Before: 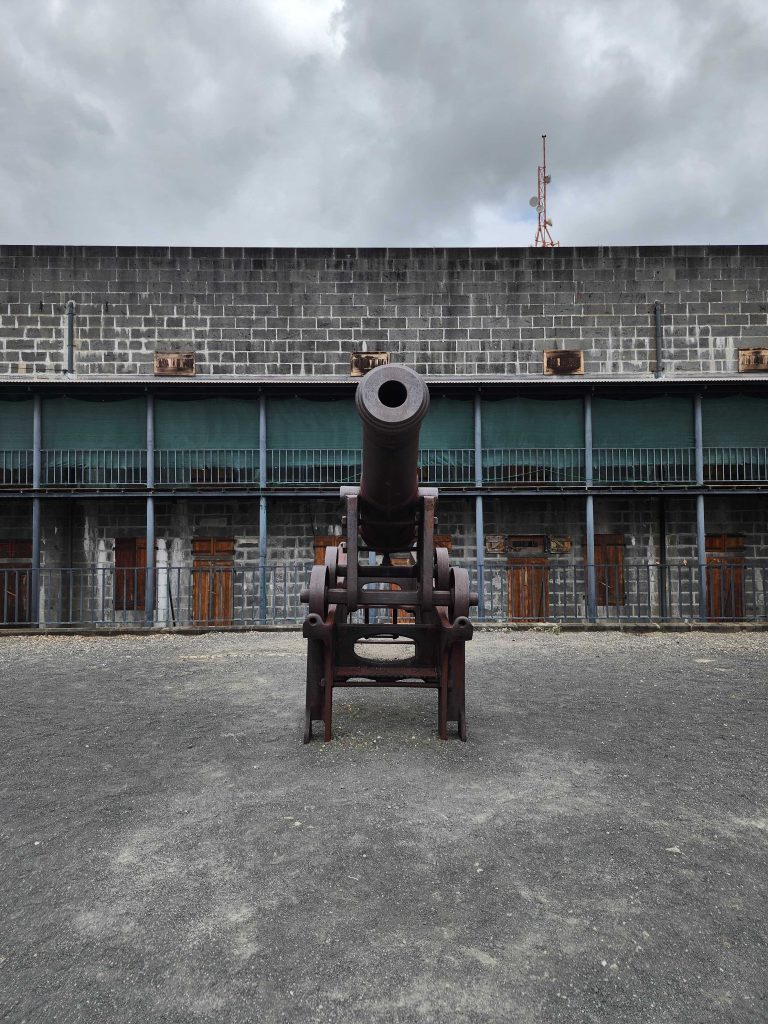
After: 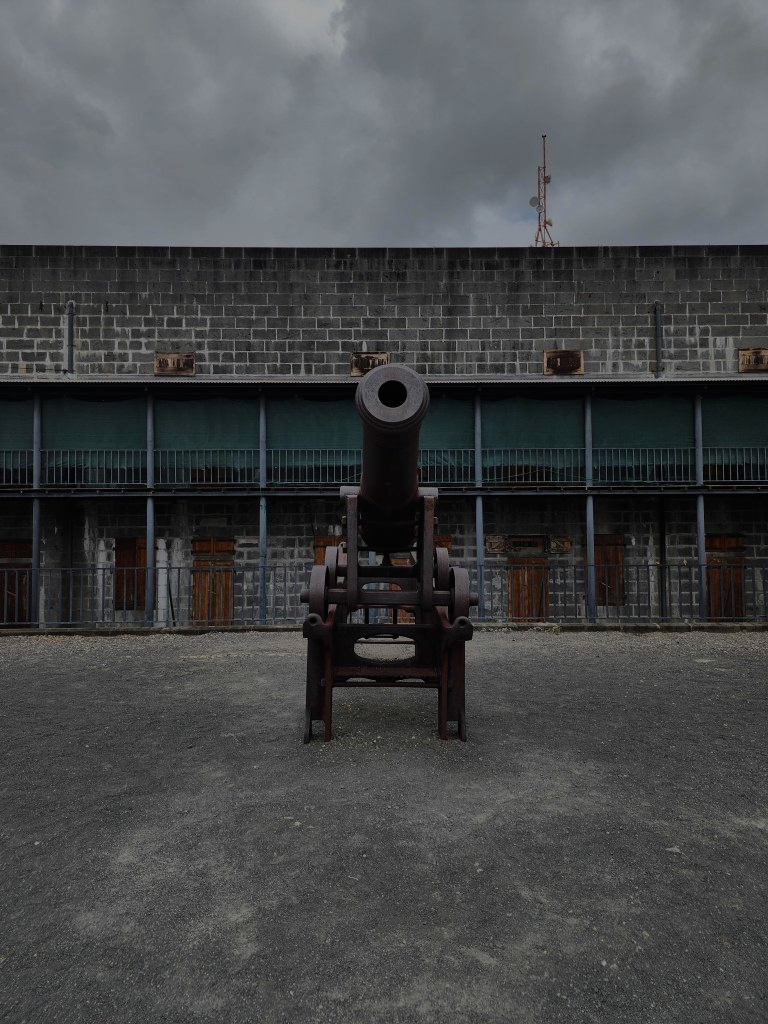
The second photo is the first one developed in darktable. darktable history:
exposure: exposure -1.452 EV, compensate highlight preservation false
